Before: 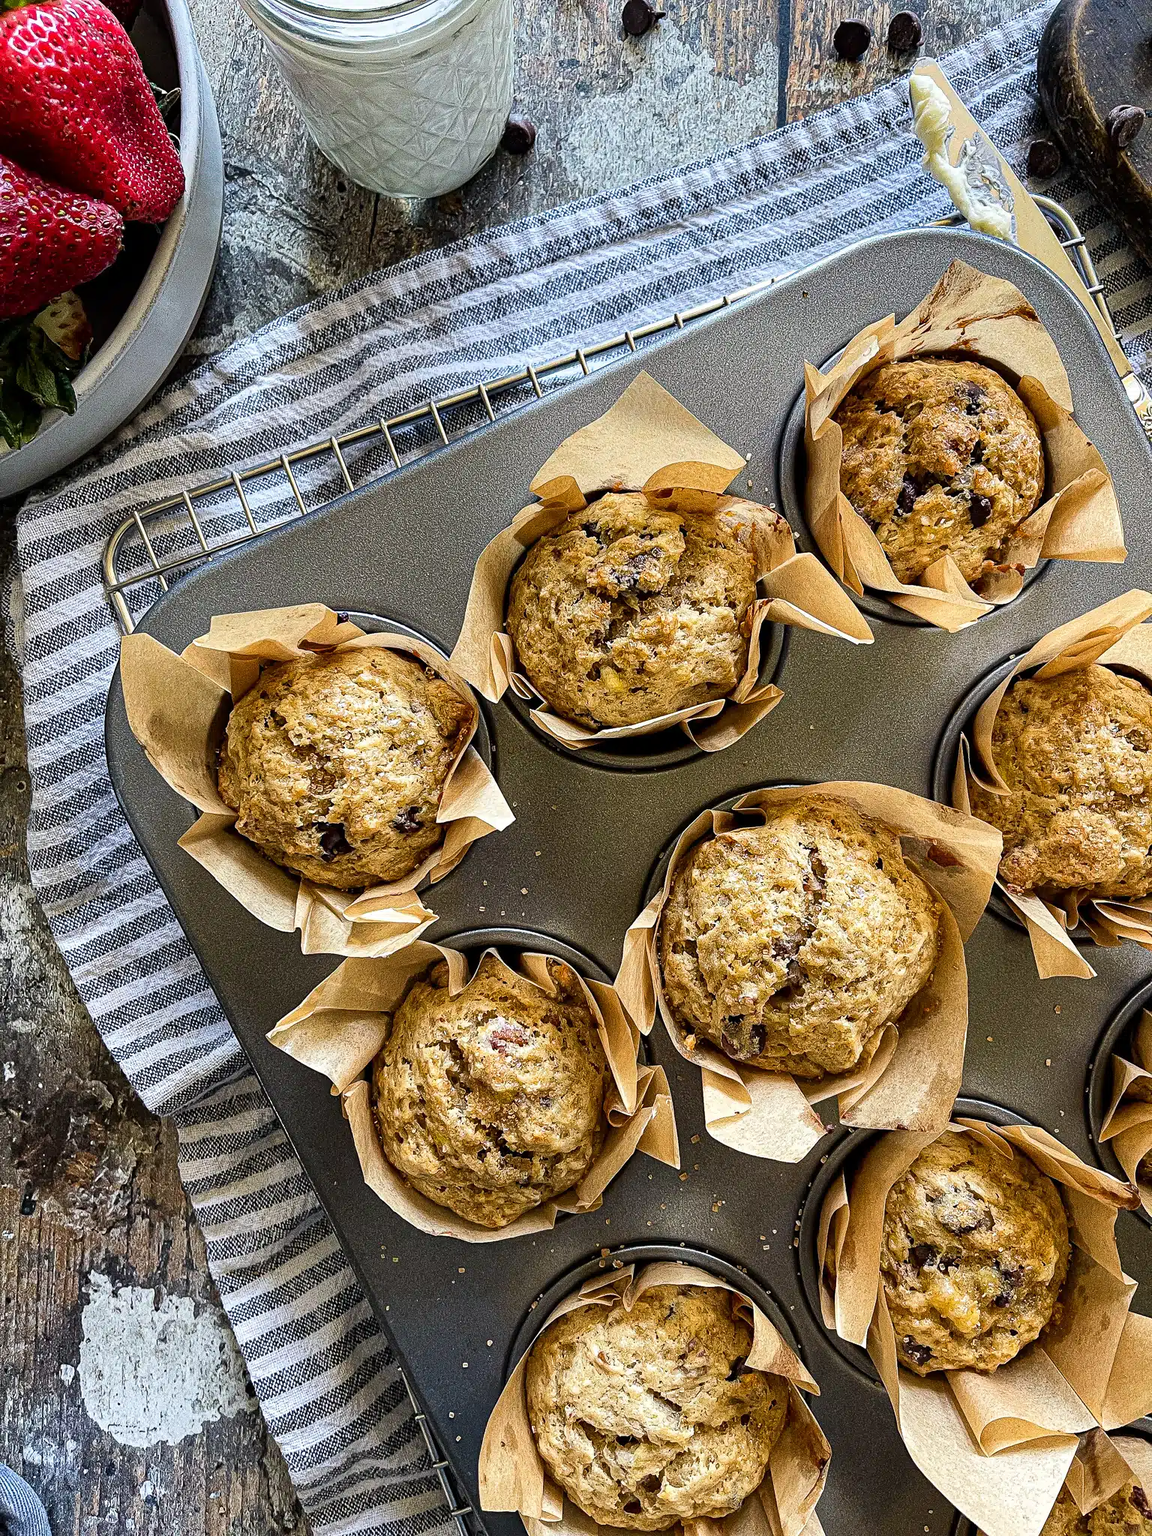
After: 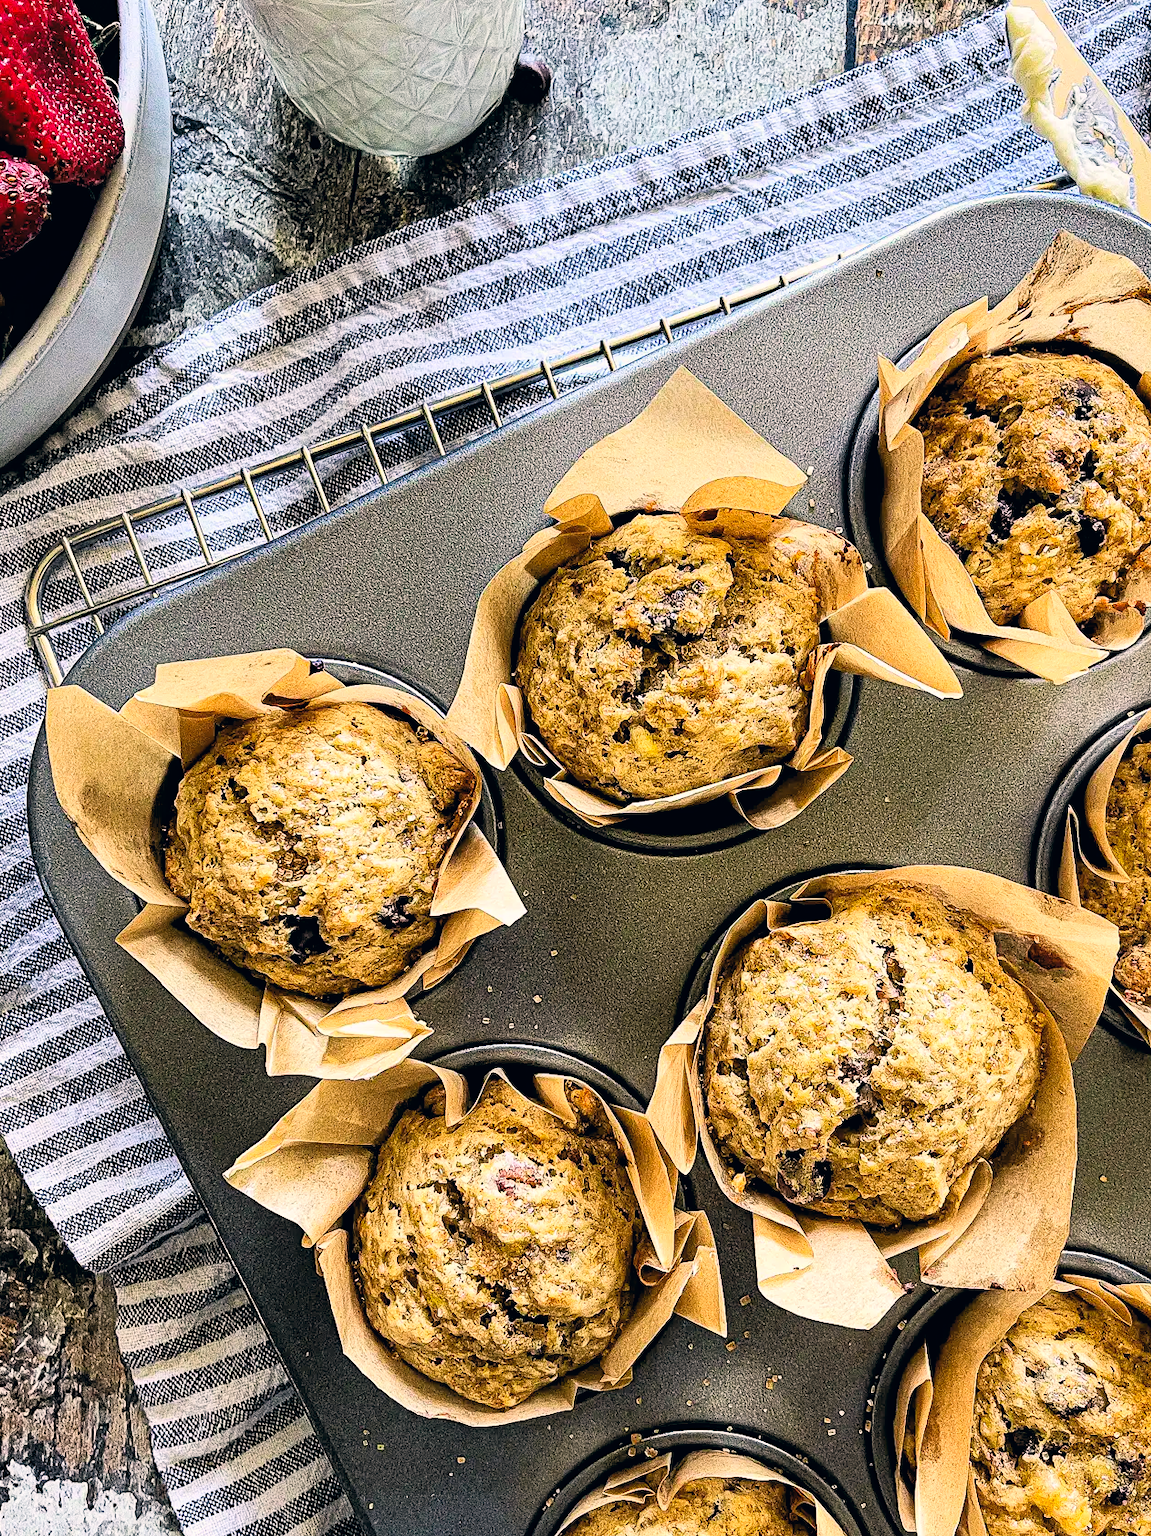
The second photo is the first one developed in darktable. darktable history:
crop and rotate: left 7.196%, top 4.574%, right 10.605%, bottom 13.178%
color correction: highlights a* 5.38, highlights b* 5.3, shadows a* -4.26, shadows b* -5.11
tone curve: curves: ch0 [(0, 0) (0.082, 0.02) (0.129, 0.078) (0.275, 0.301) (0.67, 0.809) (1, 1)], color space Lab, linked channels, preserve colors none
